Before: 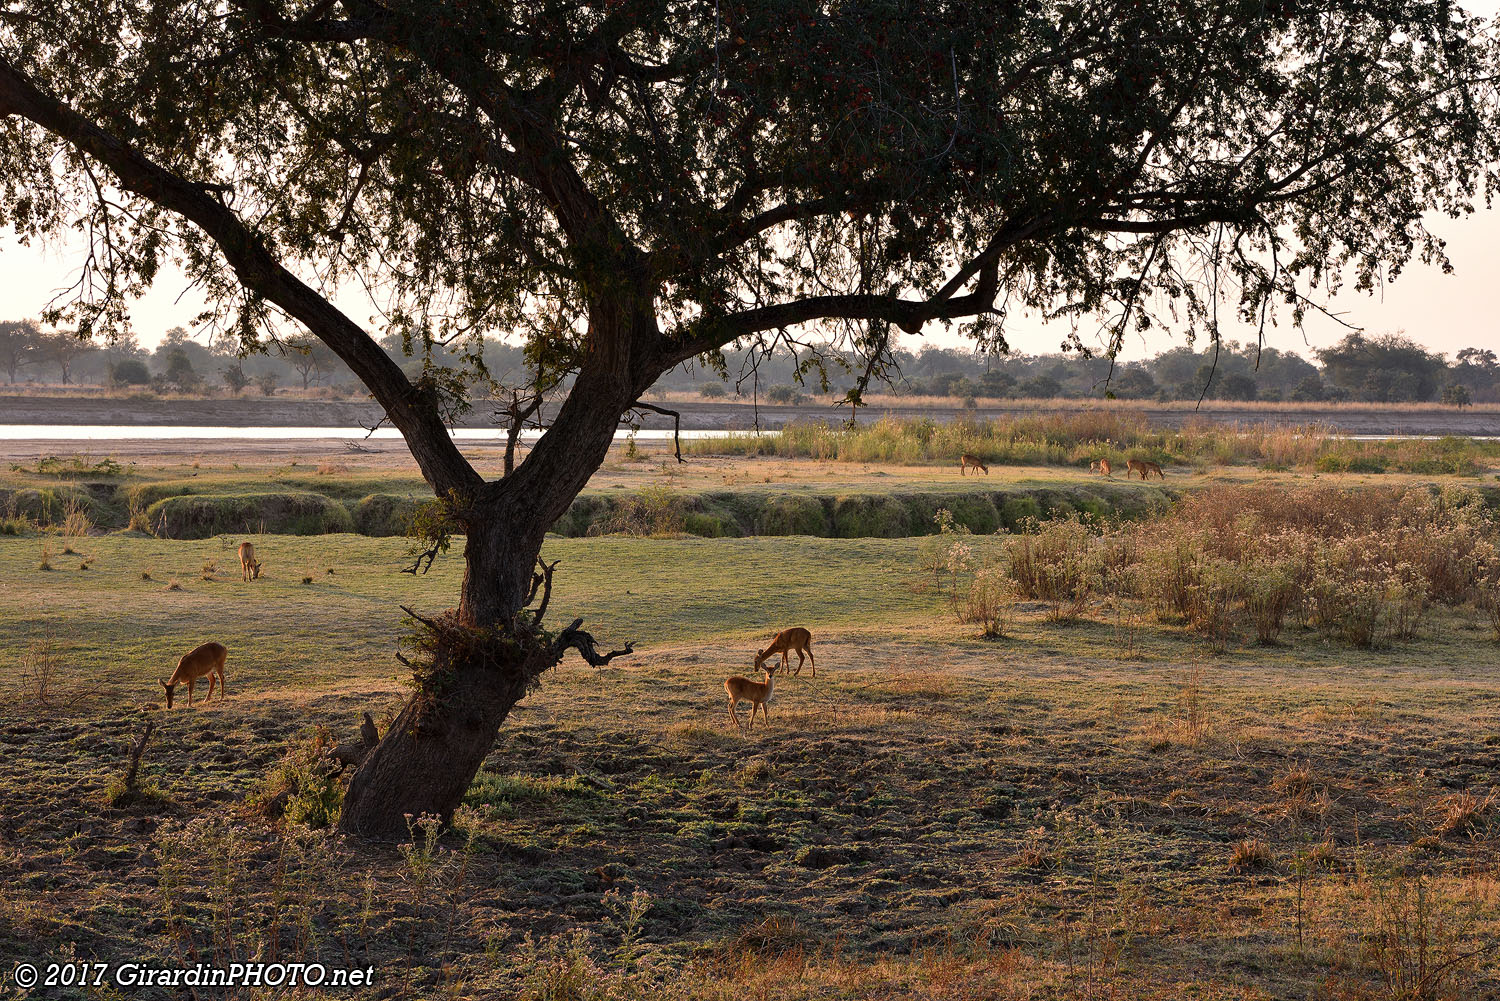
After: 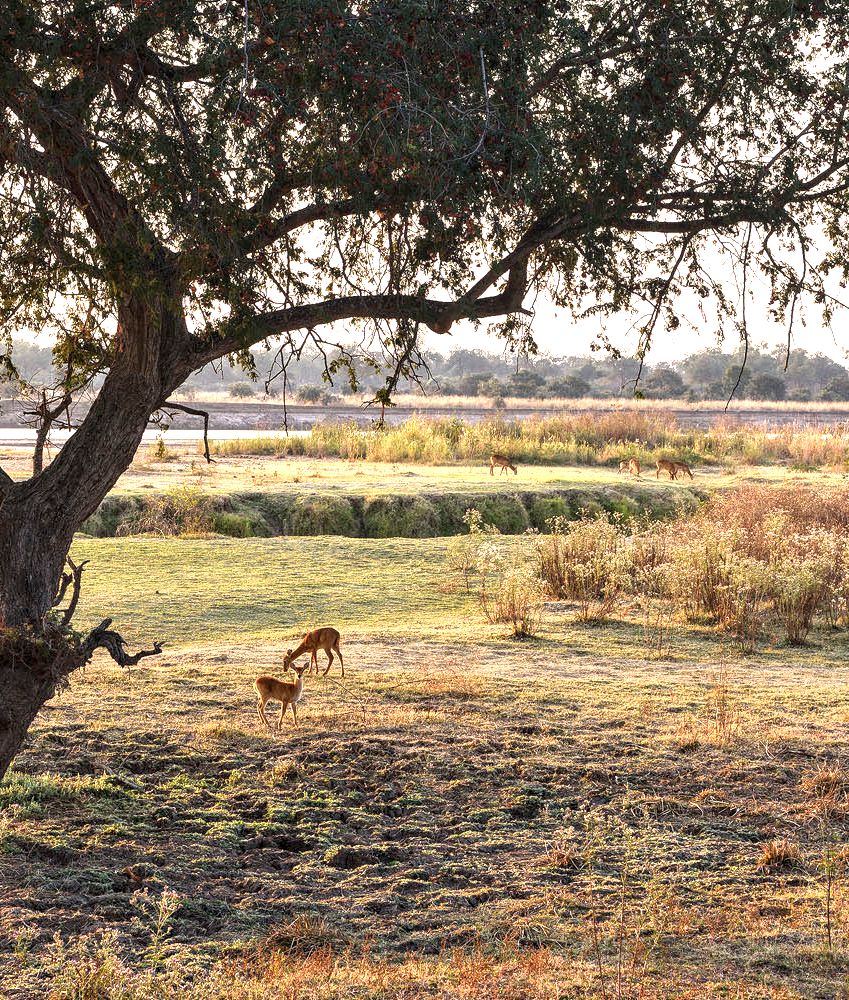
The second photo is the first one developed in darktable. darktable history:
exposure: black level correction 0, exposure 1.45 EV, compensate exposure bias true, compensate highlight preservation false
local contrast: on, module defaults
crop: left 31.458%, top 0%, right 11.876%
contrast equalizer: y [[0.509, 0.517, 0.523, 0.523, 0.517, 0.509], [0.5 ×6], [0.5 ×6], [0 ×6], [0 ×6]]
